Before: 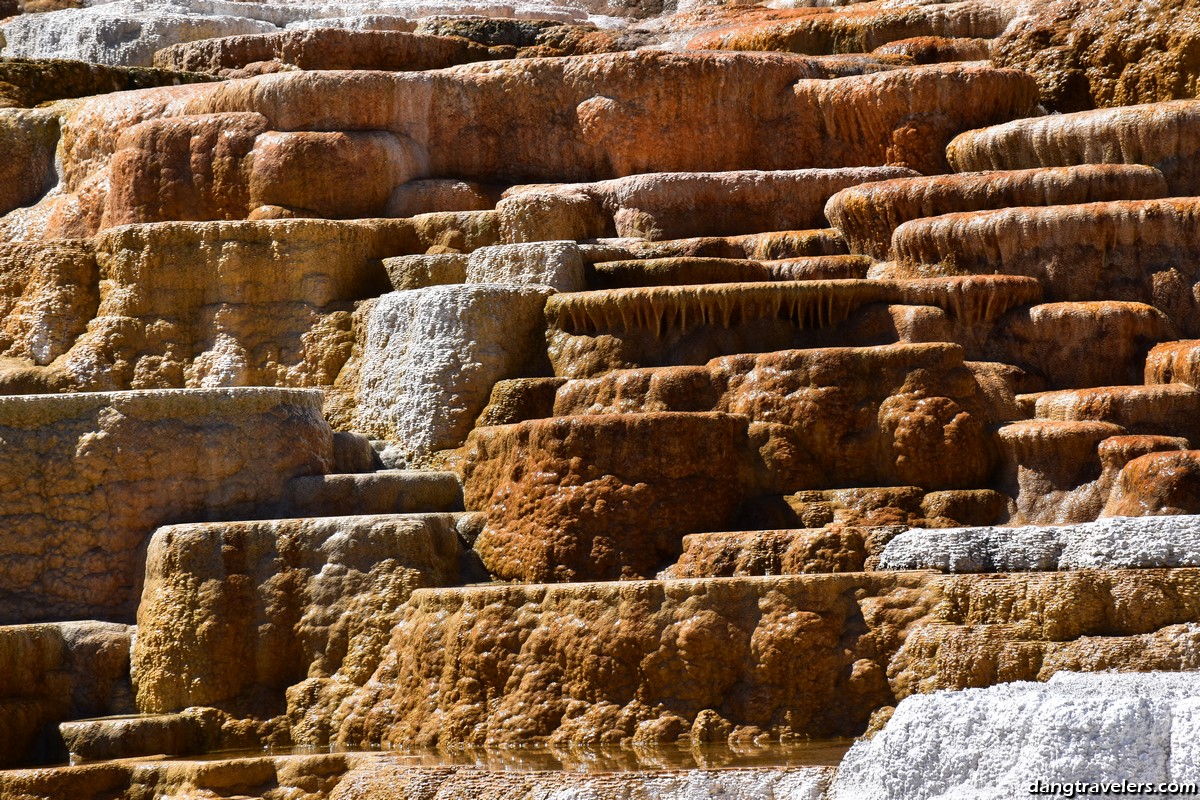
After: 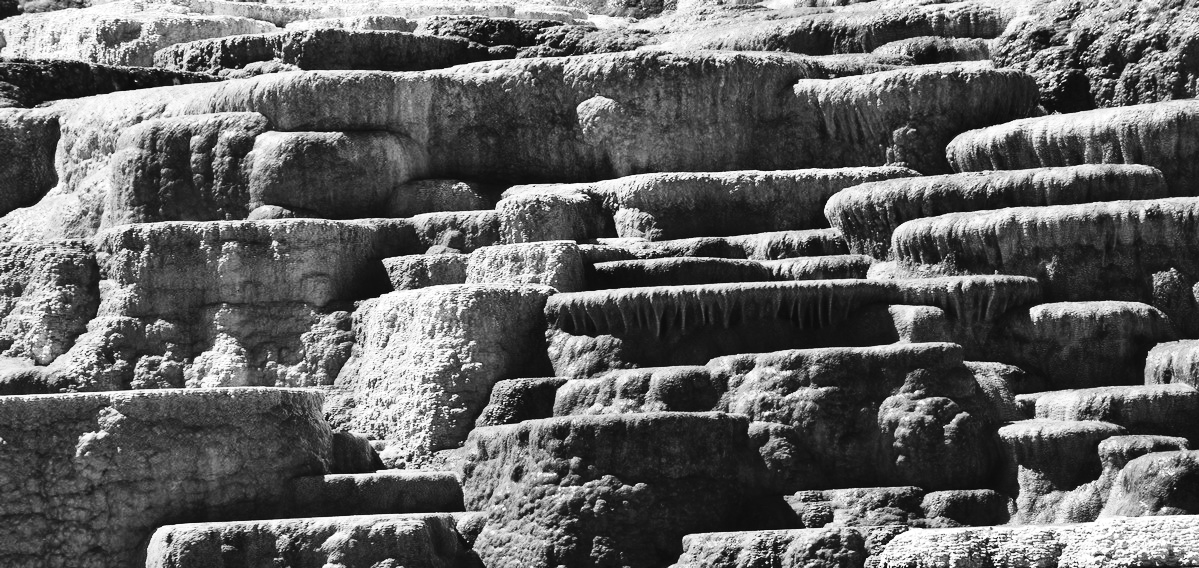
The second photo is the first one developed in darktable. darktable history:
crop: right 0%, bottom 28.89%
tone curve: curves: ch0 [(0, 0) (0.003, 0.024) (0.011, 0.032) (0.025, 0.041) (0.044, 0.054) (0.069, 0.069) (0.1, 0.09) (0.136, 0.116) (0.177, 0.162) (0.224, 0.213) (0.277, 0.278) (0.335, 0.359) (0.399, 0.447) (0.468, 0.543) (0.543, 0.621) (0.623, 0.717) (0.709, 0.807) (0.801, 0.876) (0.898, 0.934) (1, 1)], preserve colors none
color zones: curves: ch0 [(0, 0.613) (0.01, 0.613) (0.245, 0.448) (0.498, 0.529) (0.642, 0.665) (0.879, 0.777) (0.99, 0.613)]; ch1 [(0, 0) (0.143, 0) (0.286, 0) (0.429, 0) (0.571, 0) (0.714, 0) (0.857, 0)]
shadows and highlights: radius 108.31, shadows 41.32, highlights -72.63, low approximation 0.01, soften with gaussian
contrast brightness saturation: contrast 0.237, brightness 0.092
